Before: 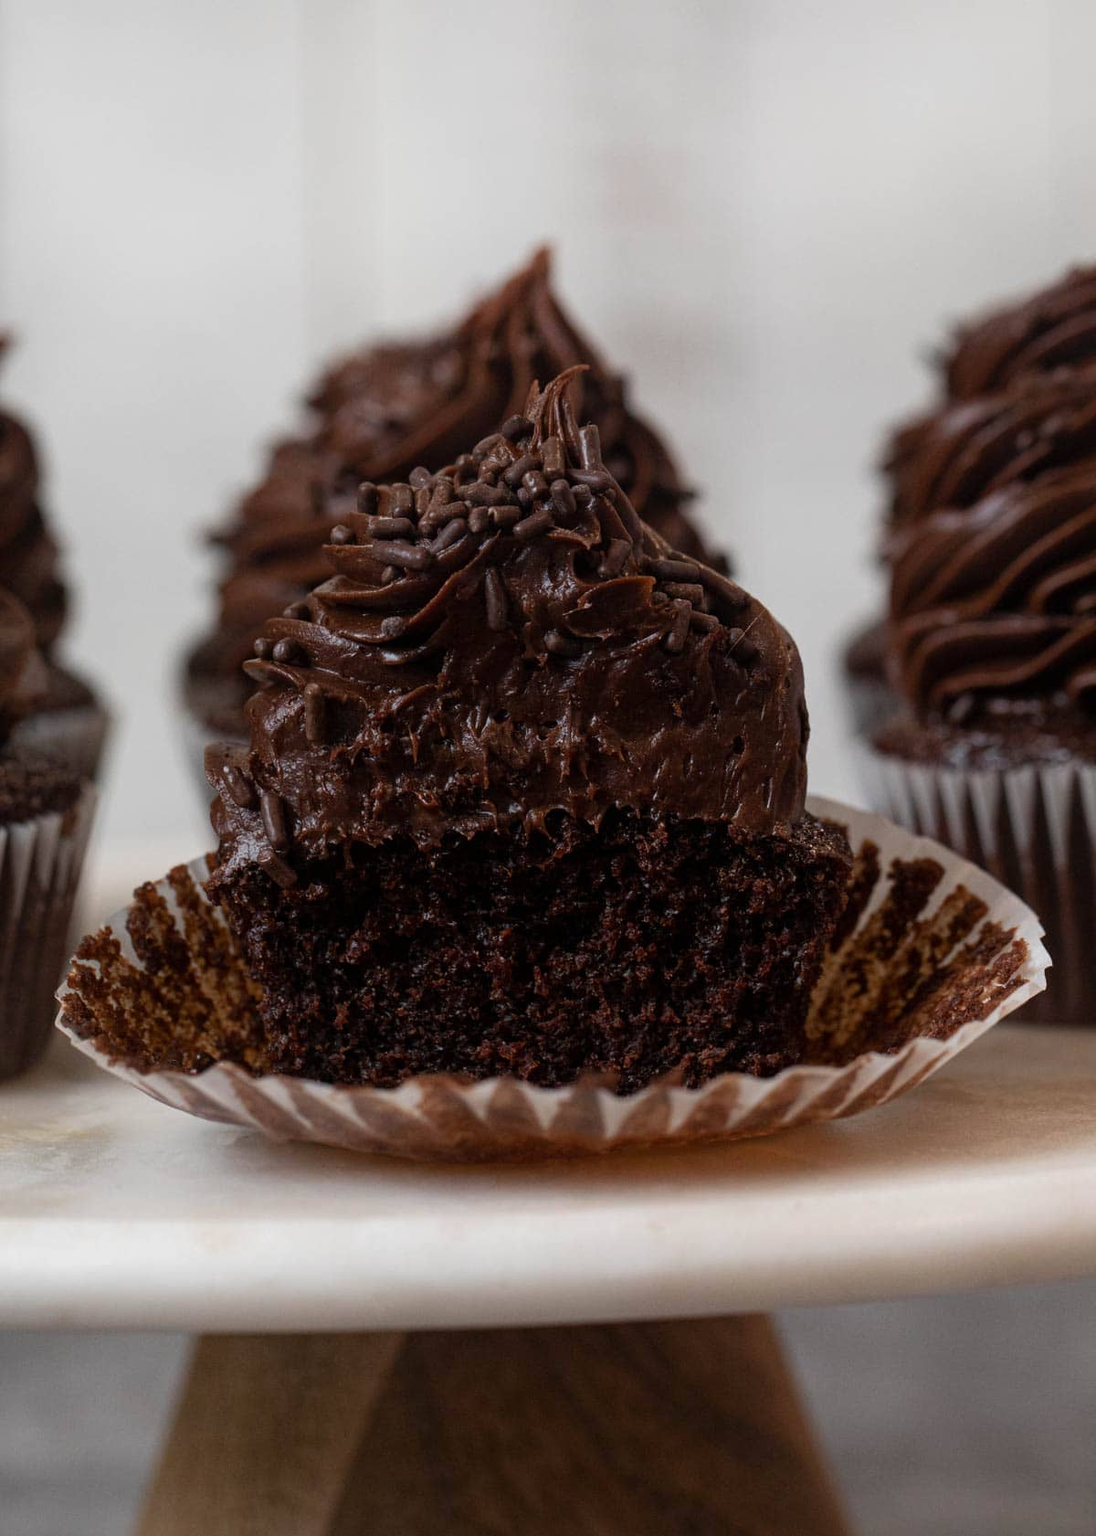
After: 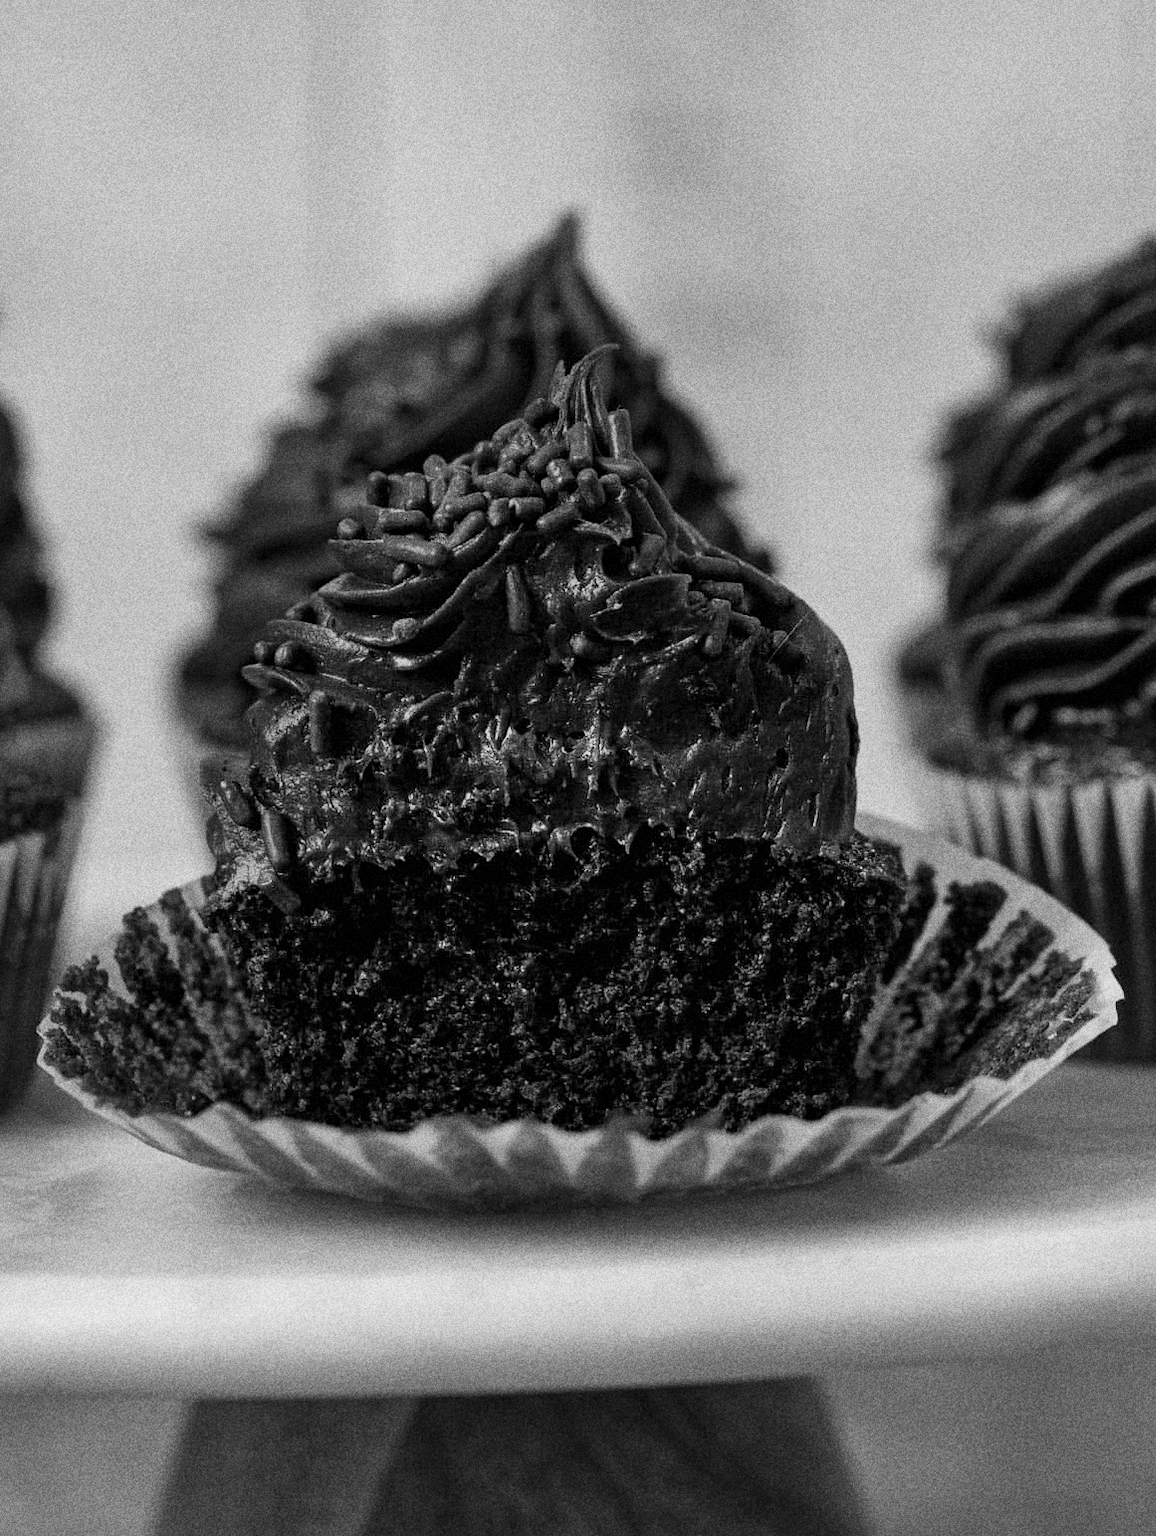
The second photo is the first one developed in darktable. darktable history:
white balance: red 0.967, blue 1.049
shadows and highlights: soften with gaussian
monochrome: a 32, b 64, size 2.3
local contrast: mode bilateral grid, contrast 20, coarseness 50, detail 130%, midtone range 0.2
crop: left 1.964%, top 3.251%, right 1.122%, bottom 4.933%
grain: coarseness 14.49 ISO, strength 48.04%, mid-tones bias 35%
